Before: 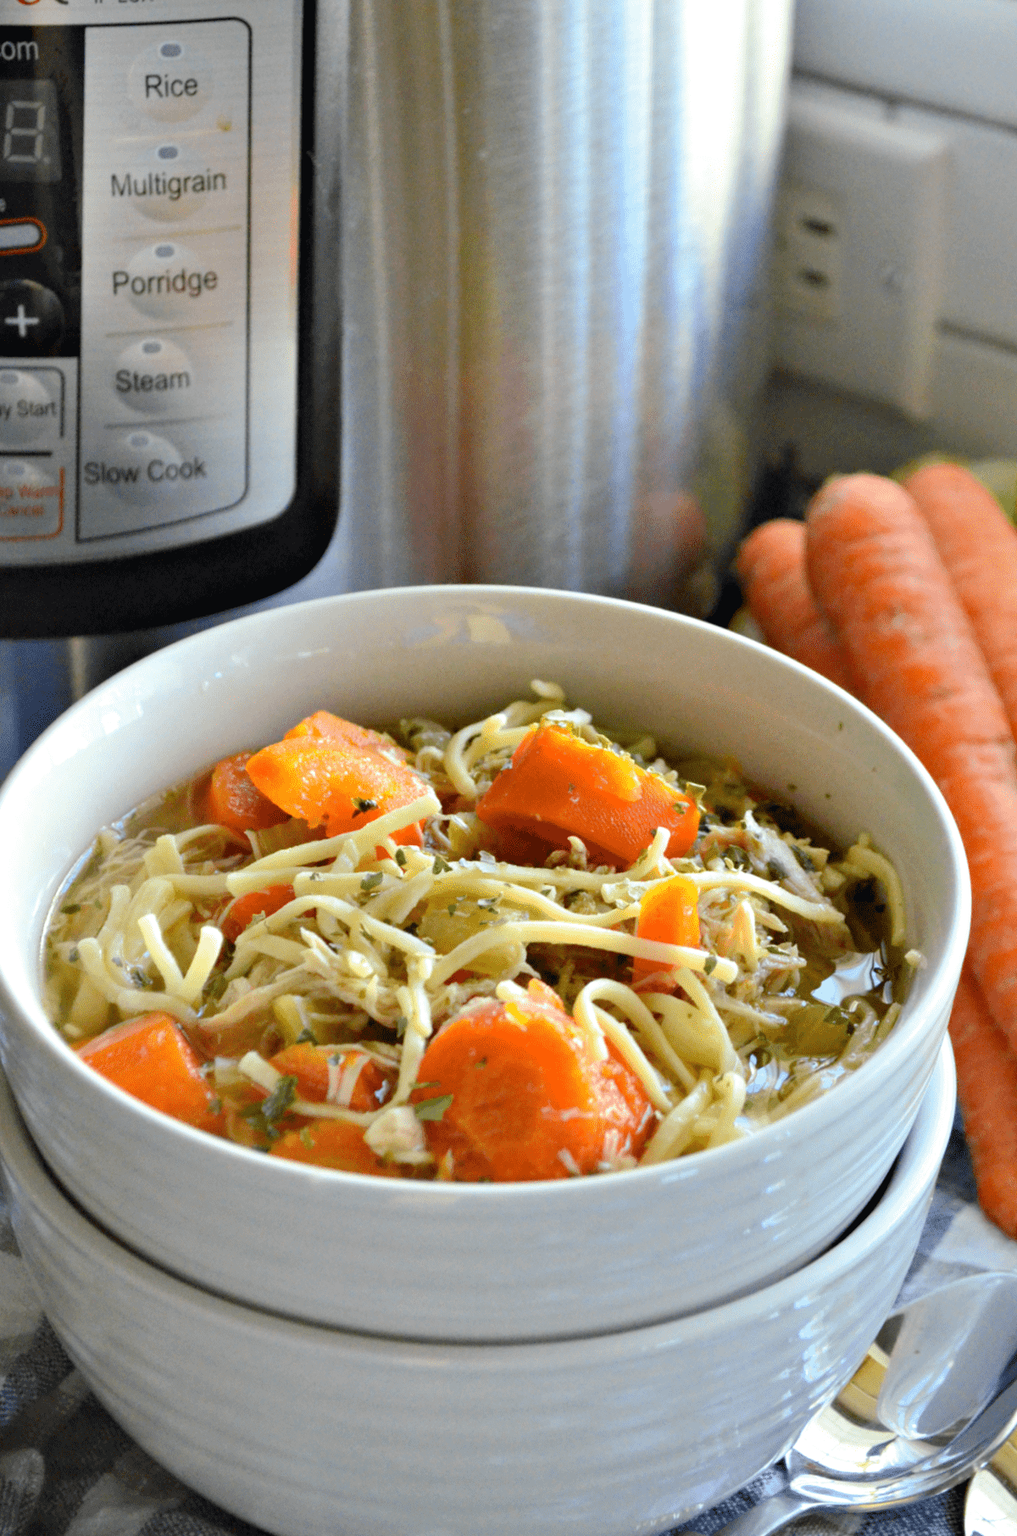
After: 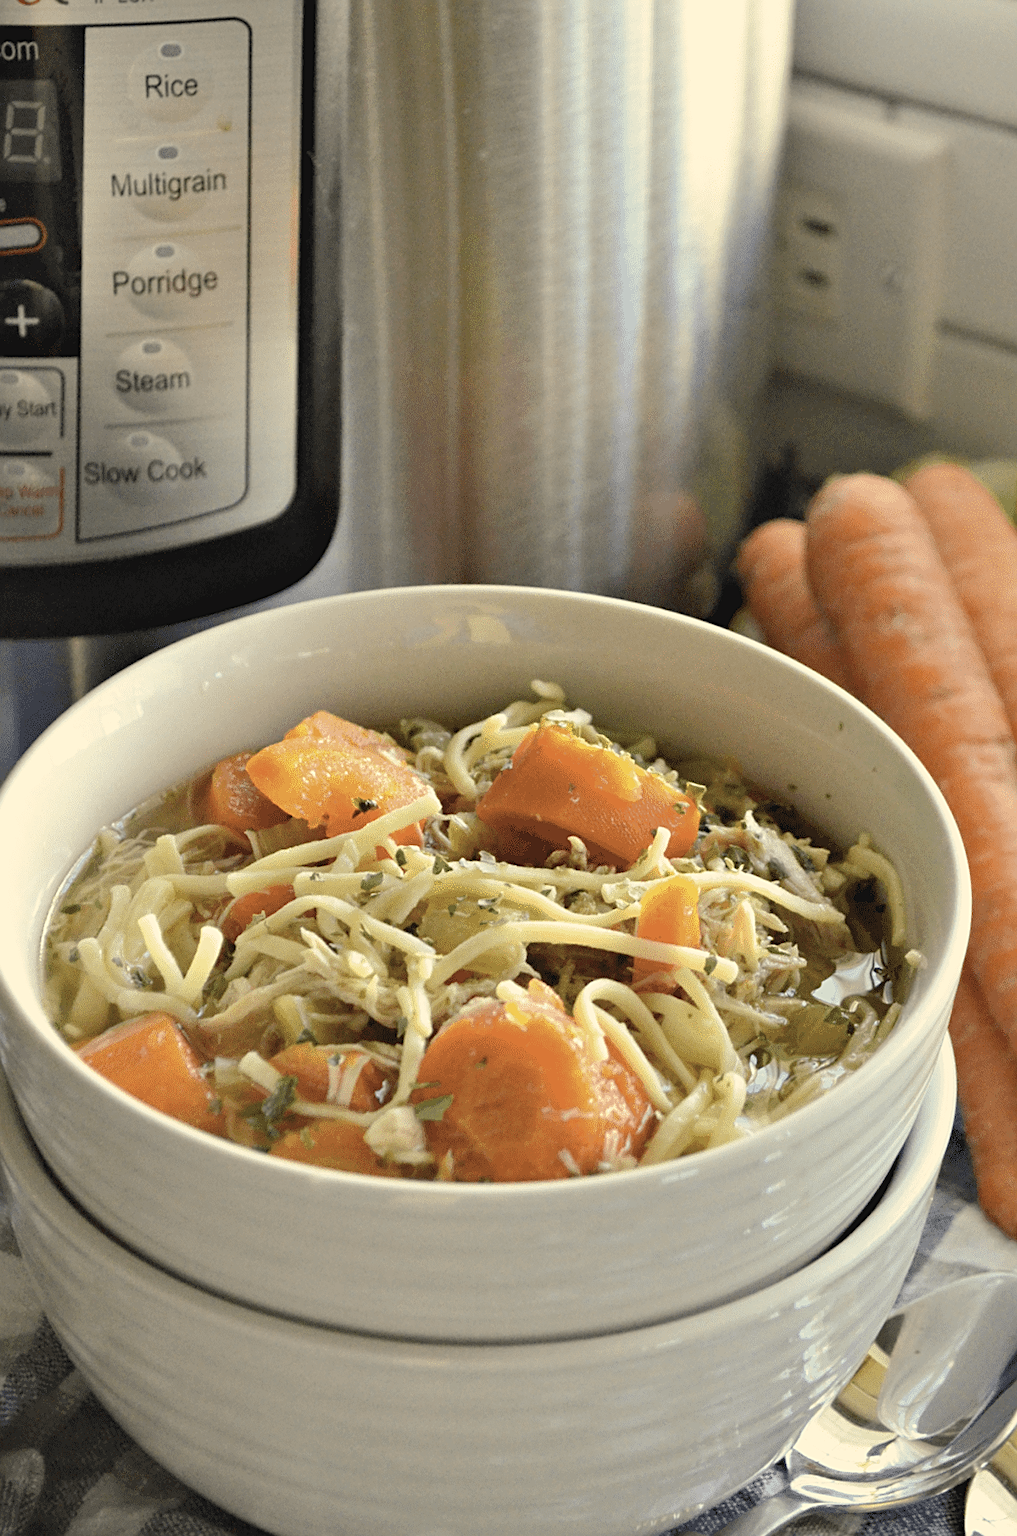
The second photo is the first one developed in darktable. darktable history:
color correction: highlights a* 1.42, highlights b* 17.24
contrast brightness saturation: contrast -0.058, saturation -0.419
sharpen: on, module defaults
